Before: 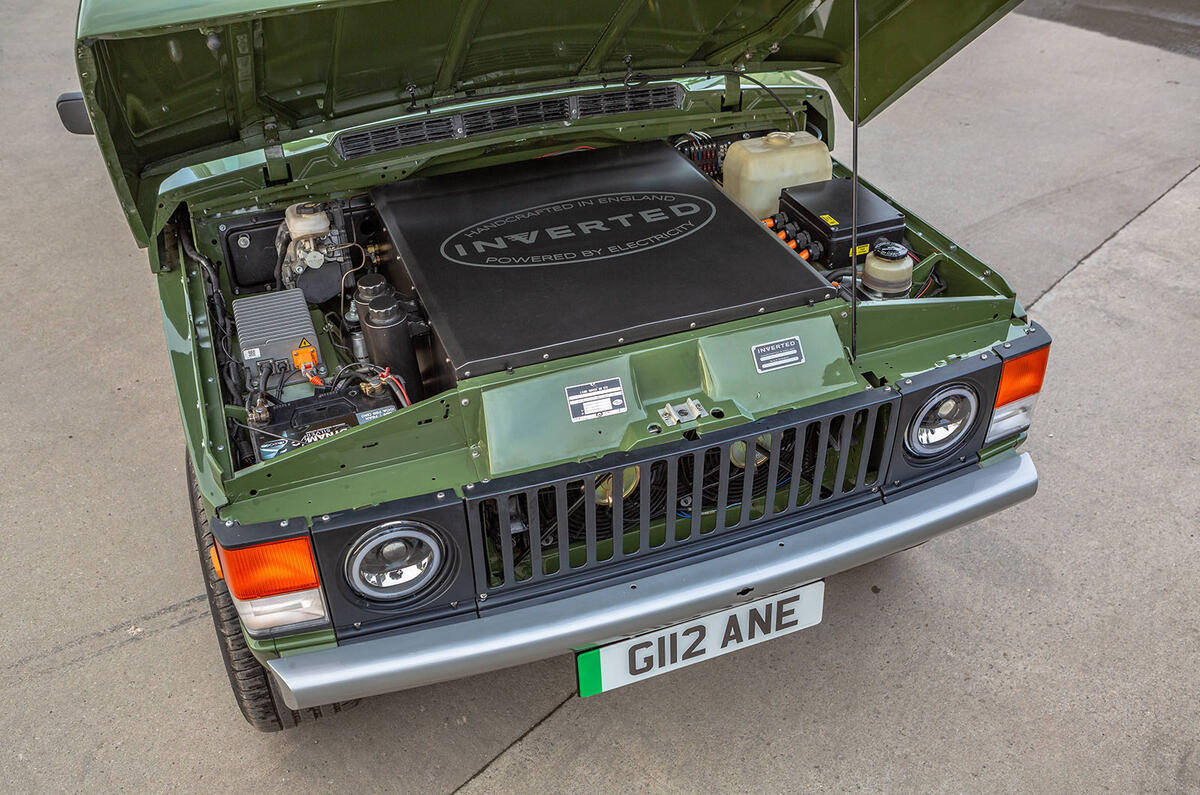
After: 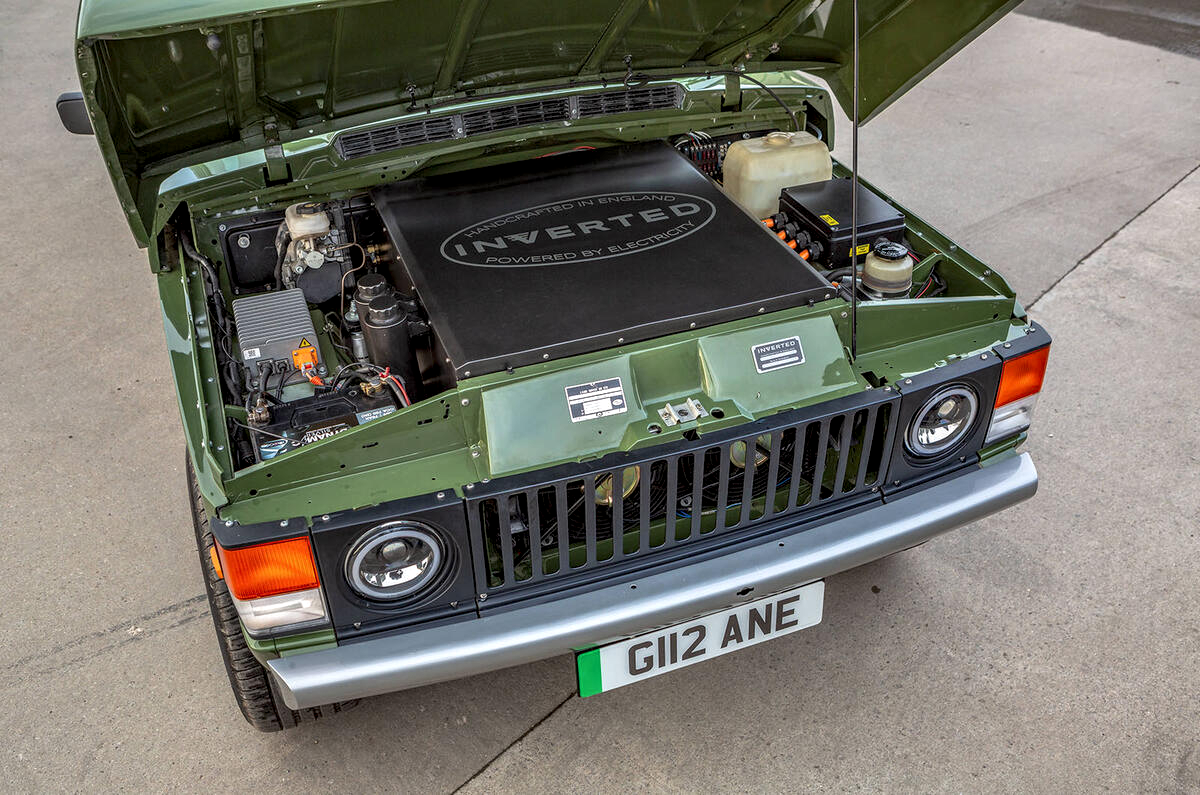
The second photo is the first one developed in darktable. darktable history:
local contrast: highlights 28%, shadows 77%, midtone range 0.746
